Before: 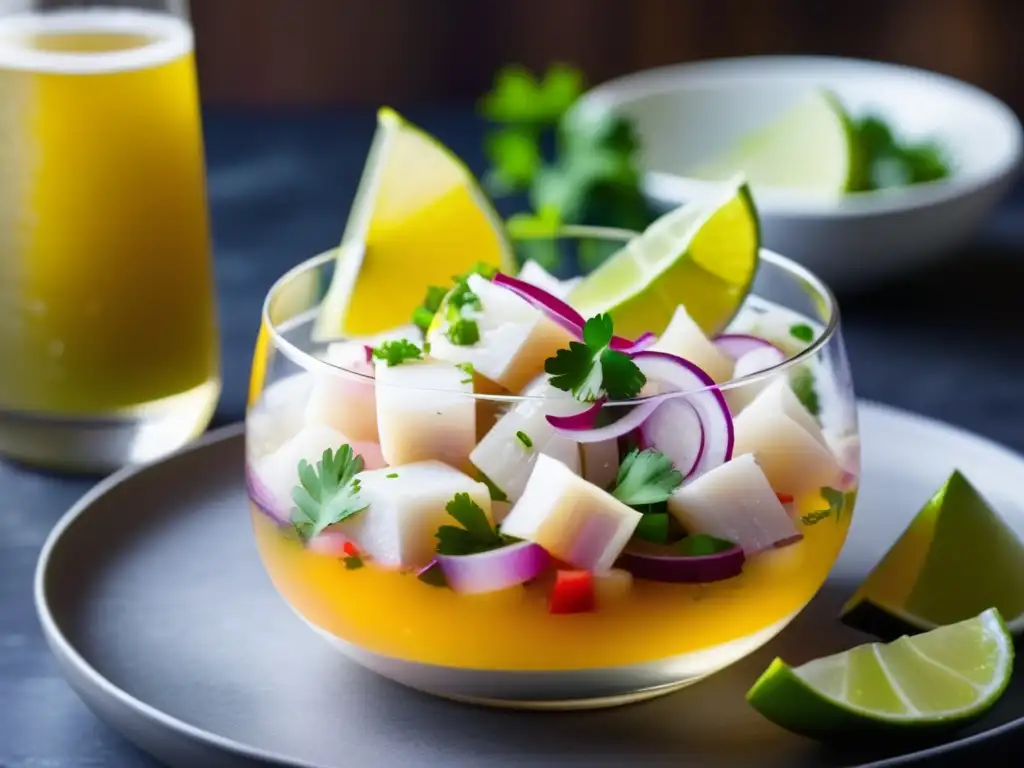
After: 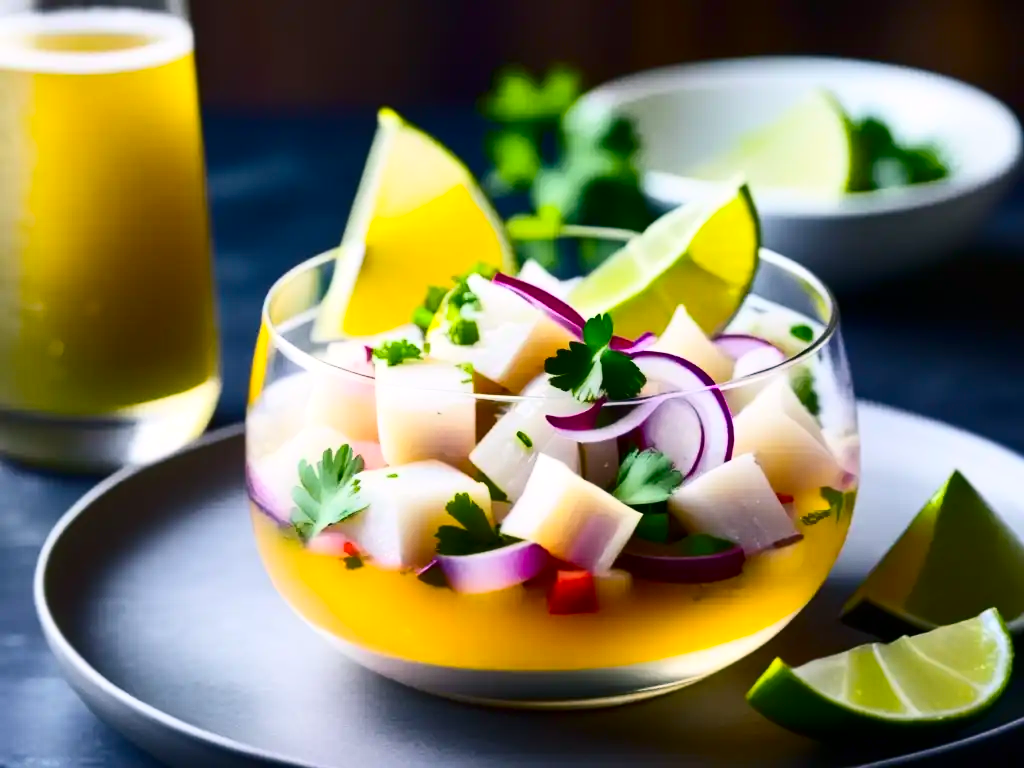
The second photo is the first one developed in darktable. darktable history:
color balance rgb: shadows lift › chroma 2.053%, shadows lift › hue 222.5°, highlights gain › luminance 7.448%, highlights gain › chroma 0.876%, highlights gain › hue 48.01°, perceptual saturation grading › global saturation 16.298%, global vibrance 20%
contrast brightness saturation: contrast 0.282
